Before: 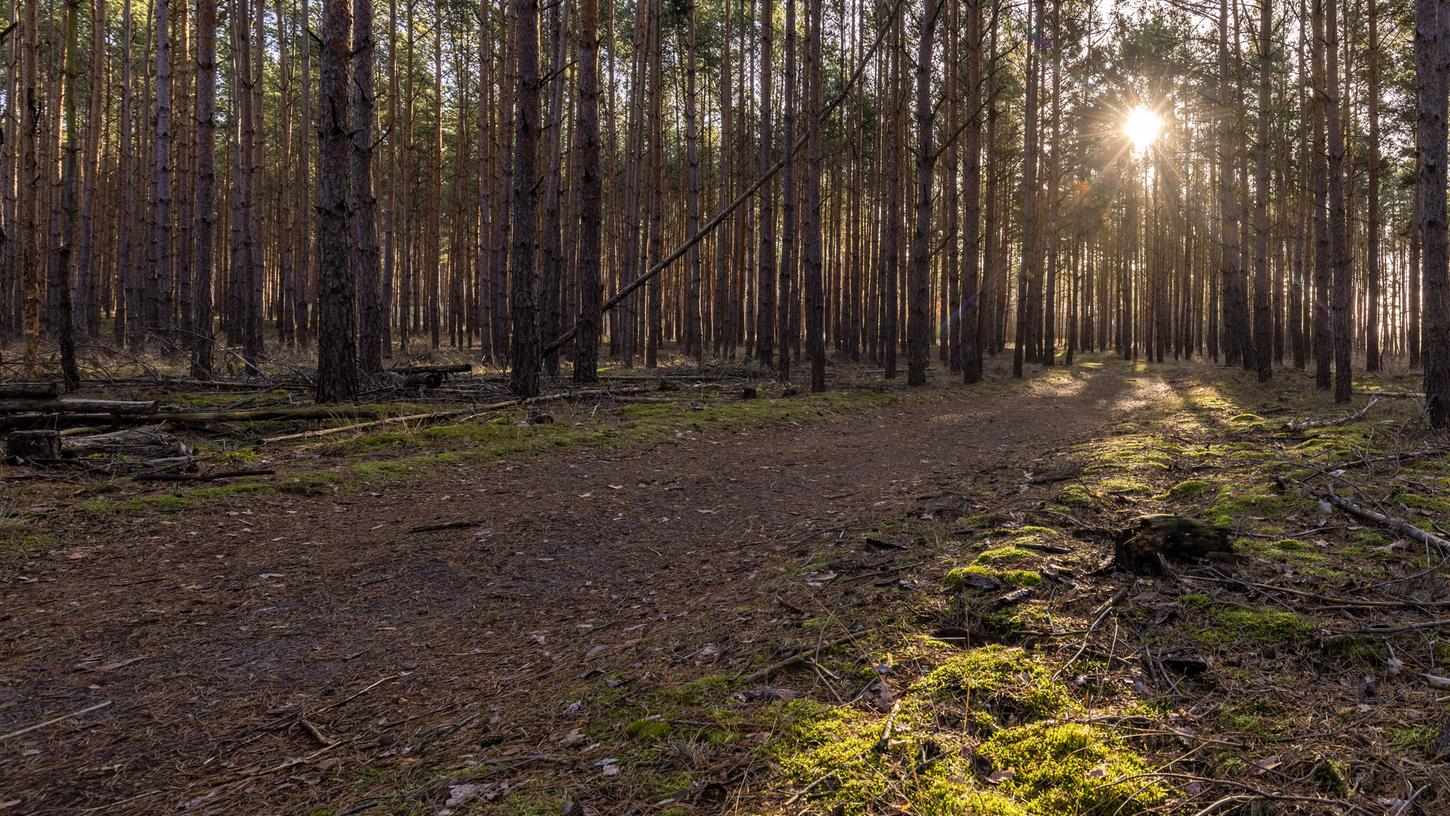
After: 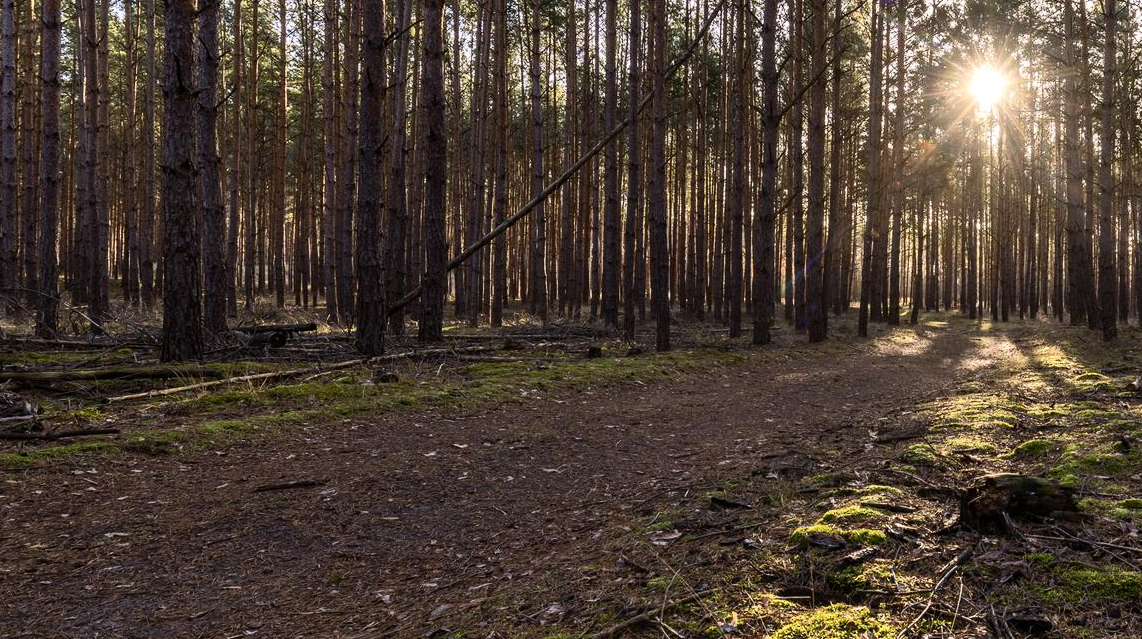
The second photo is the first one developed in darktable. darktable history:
crop and rotate: left 10.718%, top 5.091%, right 10.506%, bottom 16.574%
contrast brightness saturation: contrast 0.243, brightness 0.089
